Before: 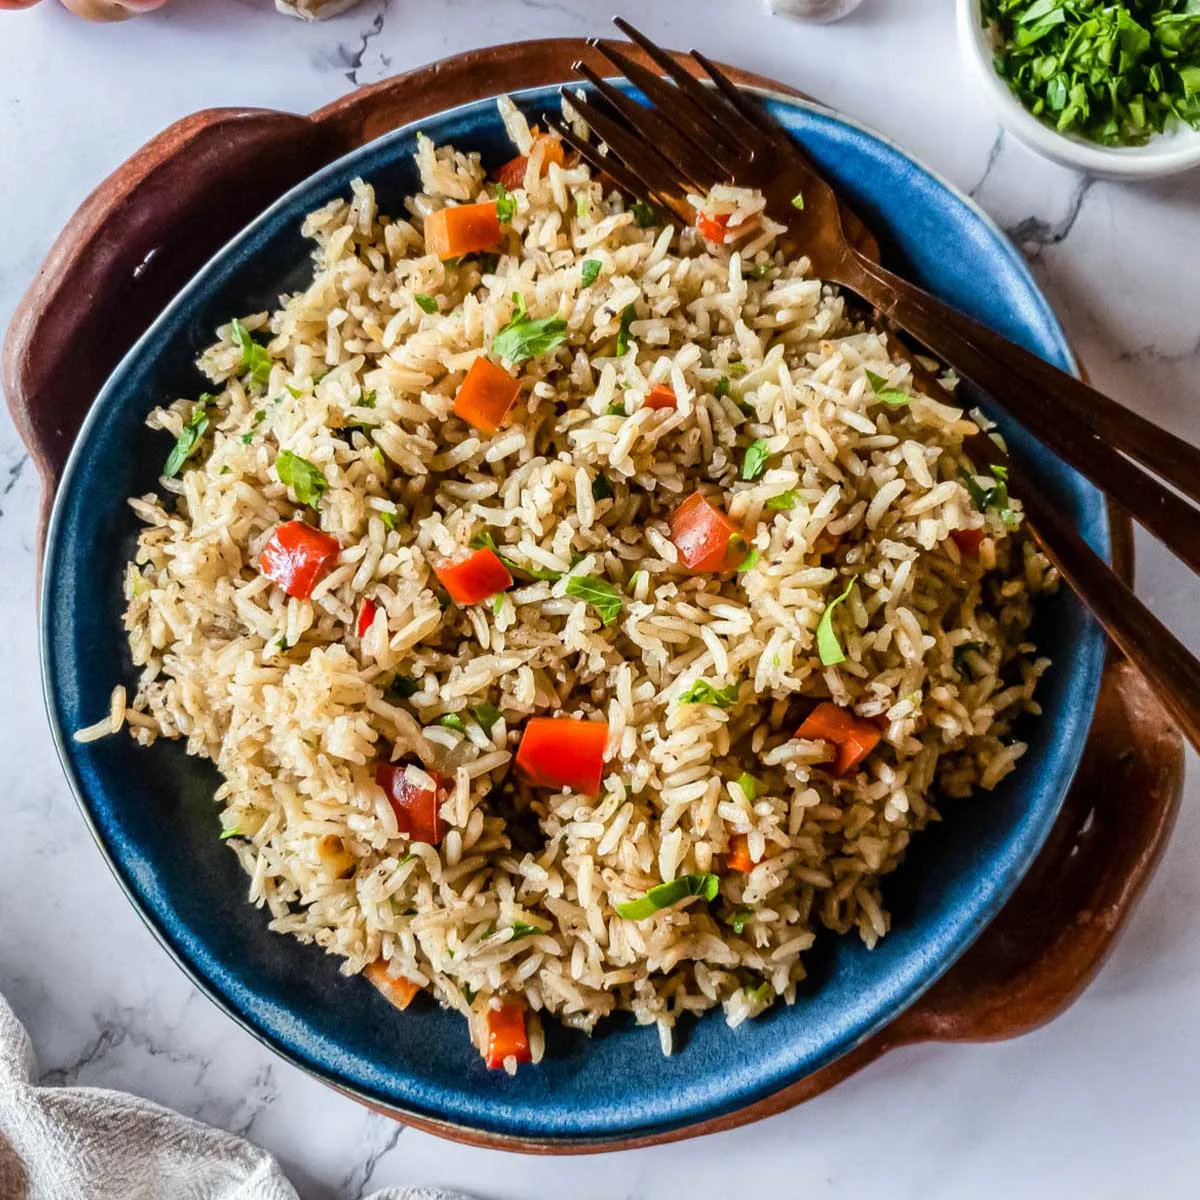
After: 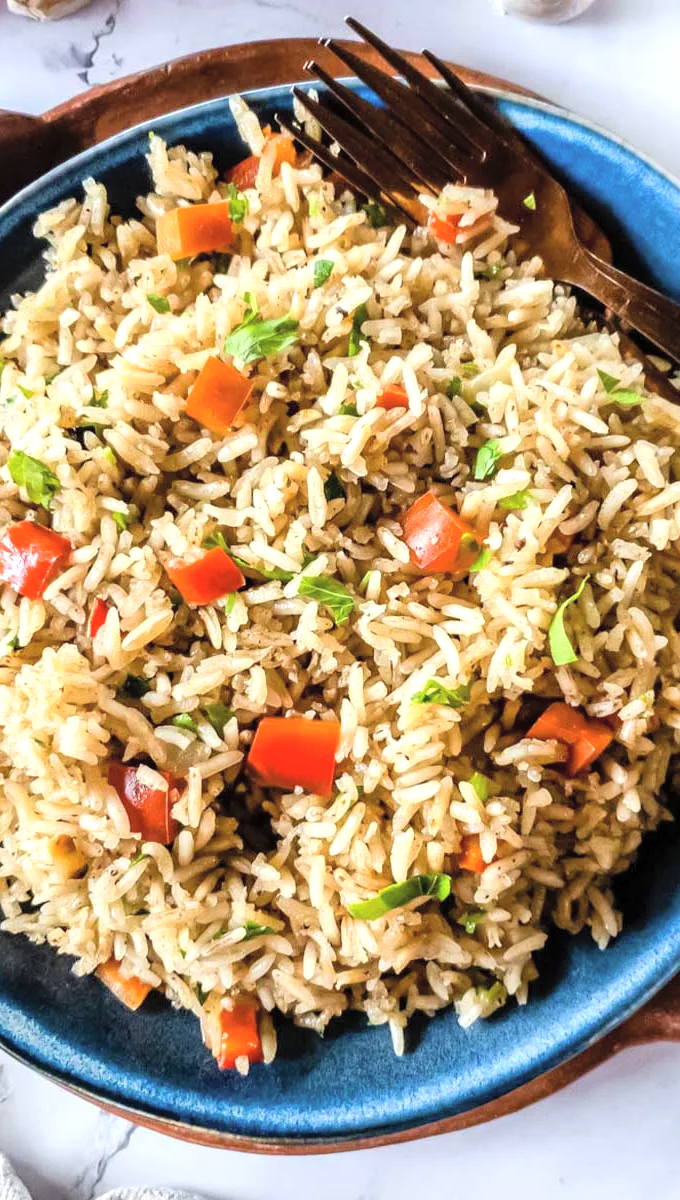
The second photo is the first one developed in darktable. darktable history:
tone equalizer: -8 EV -0.428 EV, -7 EV -0.366 EV, -6 EV -0.362 EV, -5 EV -0.205 EV, -3 EV 0.22 EV, -2 EV 0.332 EV, -1 EV 0.381 EV, +0 EV 0.389 EV
contrast brightness saturation: brightness 0.143
crop and rotate: left 22.345%, right 20.962%
